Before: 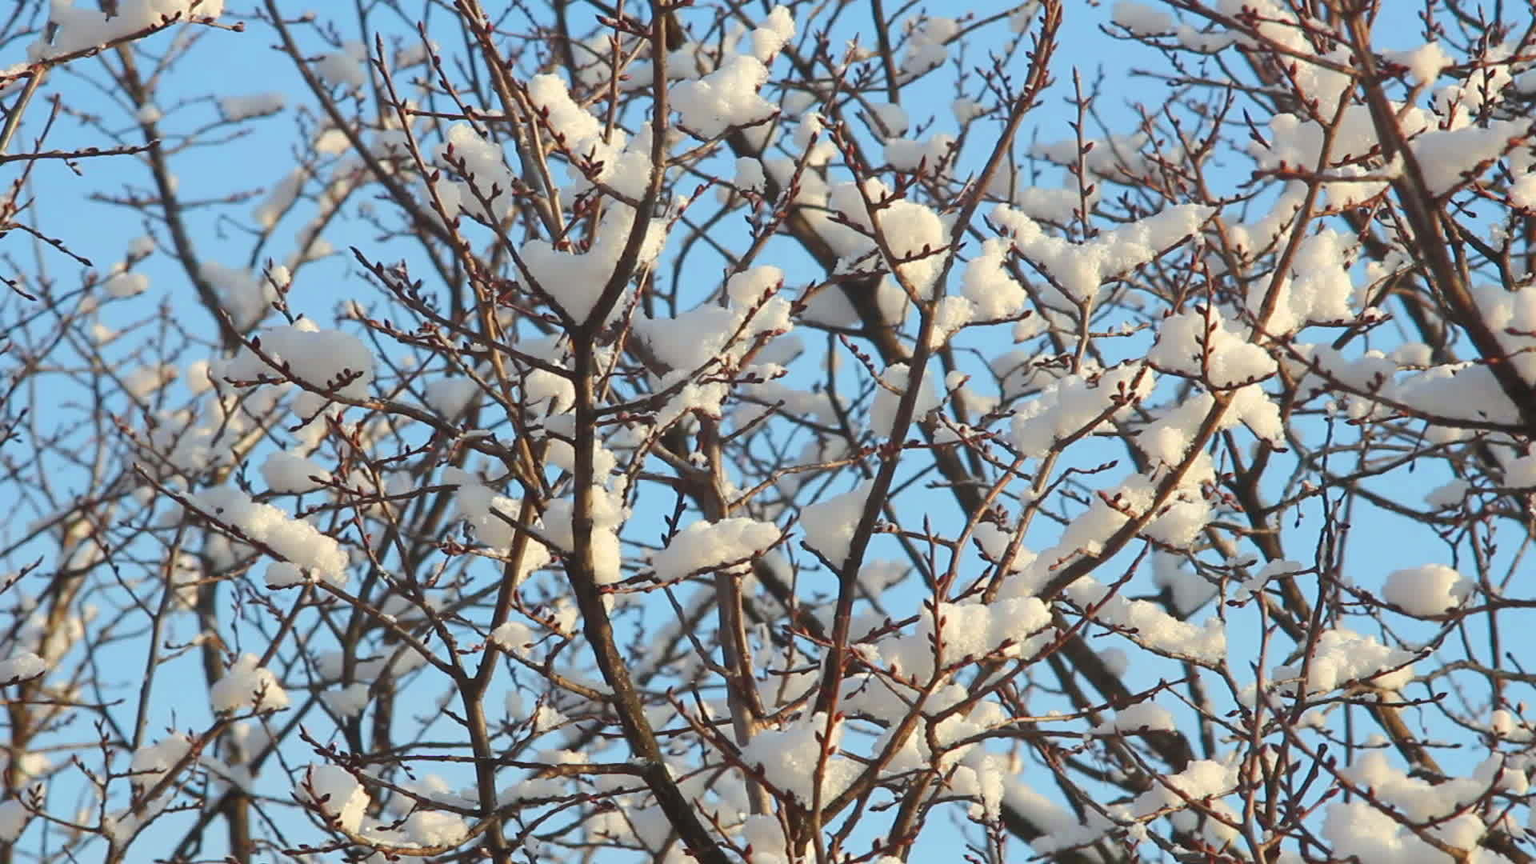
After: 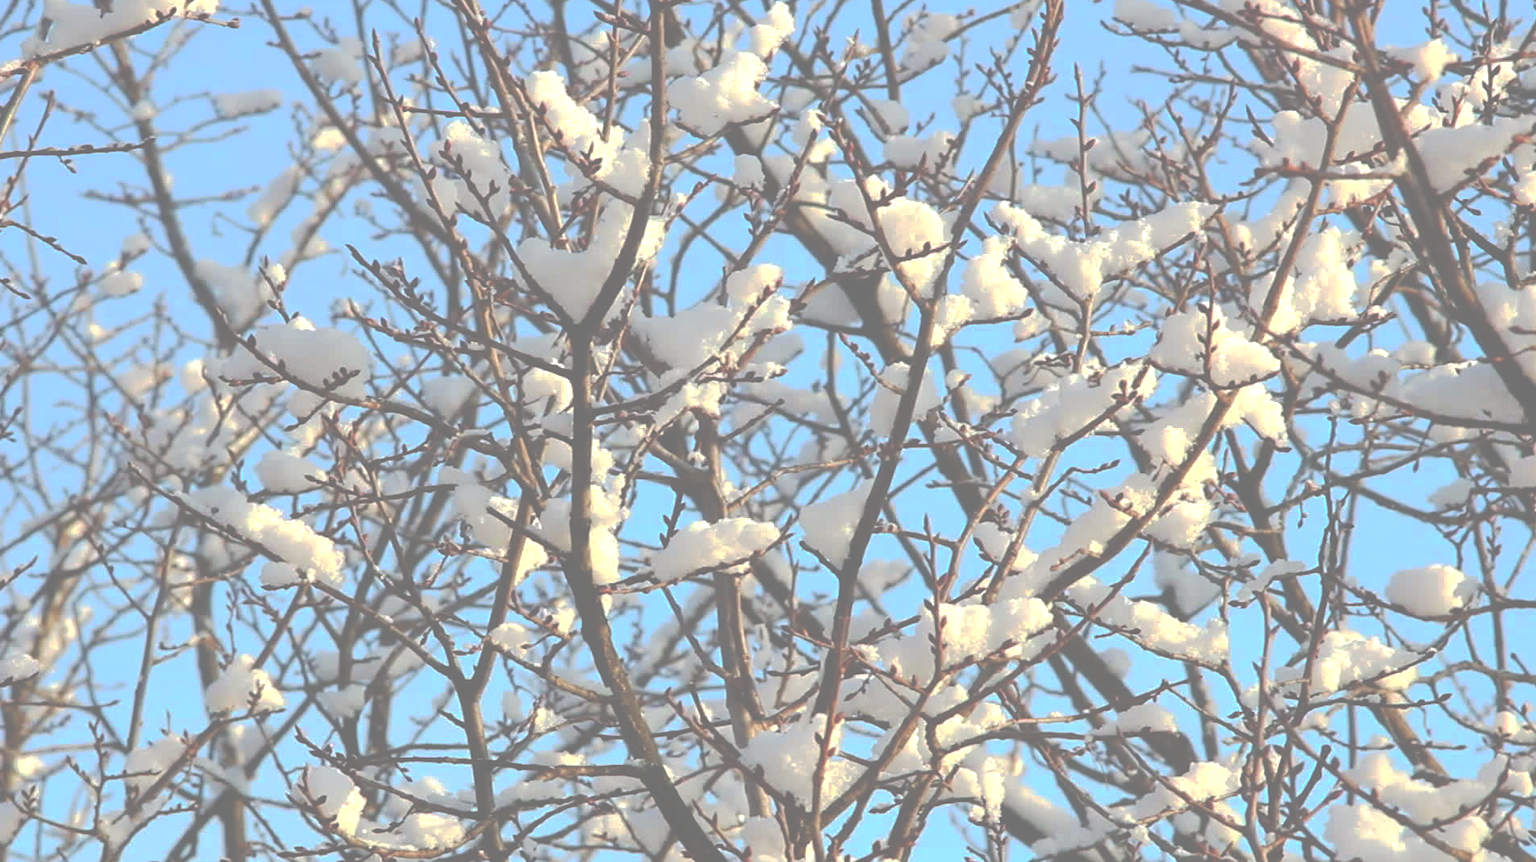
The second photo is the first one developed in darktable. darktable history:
tone curve: curves: ch0 [(0, 0) (0.003, 0.453) (0.011, 0.457) (0.025, 0.457) (0.044, 0.463) (0.069, 0.464) (0.1, 0.471) (0.136, 0.475) (0.177, 0.481) (0.224, 0.486) (0.277, 0.496) (0.335, 0.515) (0.399, 0.544) (0.468, 0.577) (0.543, 0.621) (0.623, 0.67) (0.709, 0.73) (0.801, 0.788) (0.898, 0.848) (1, 1)], preserve colors none
exposure: black level correction 0, exposure 0.5 EV, compensate exposure bias true, compensate highlight preservation false
shadows and highlights: shadows 4.1, highlights -17.6, soften with gaussian
white balance: emerald 1
crop: left 0.434%, top 0.485%, right 0.244%, bottom 0.386%
contrast brightness saturation: contrast 0.01, saturation -0.05
